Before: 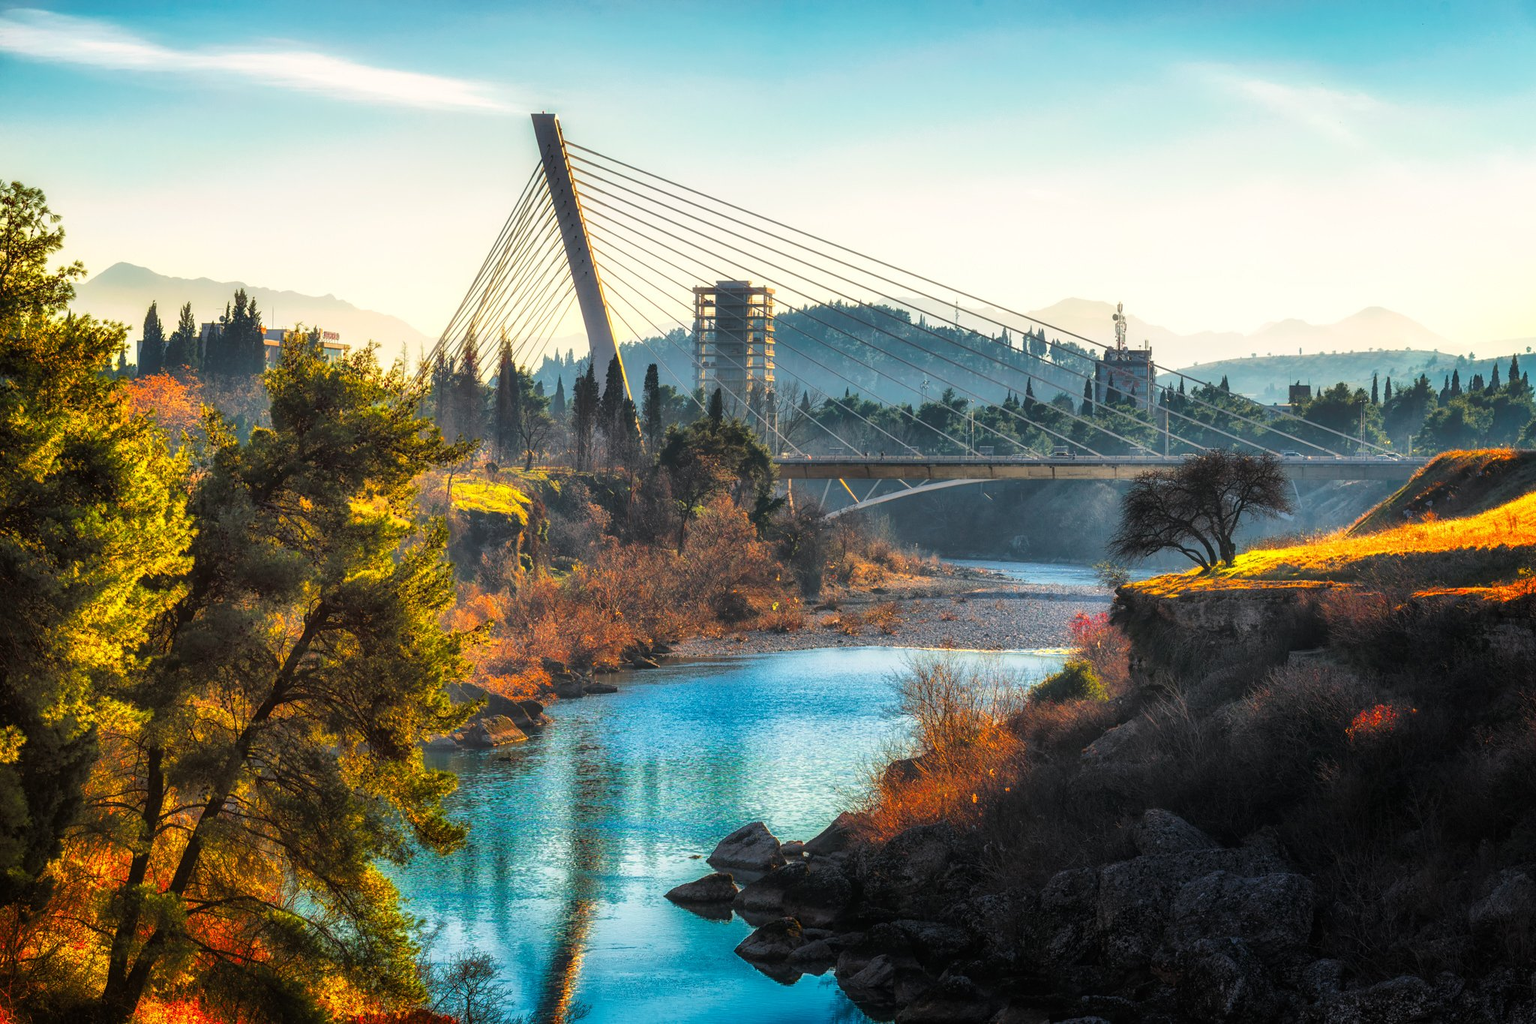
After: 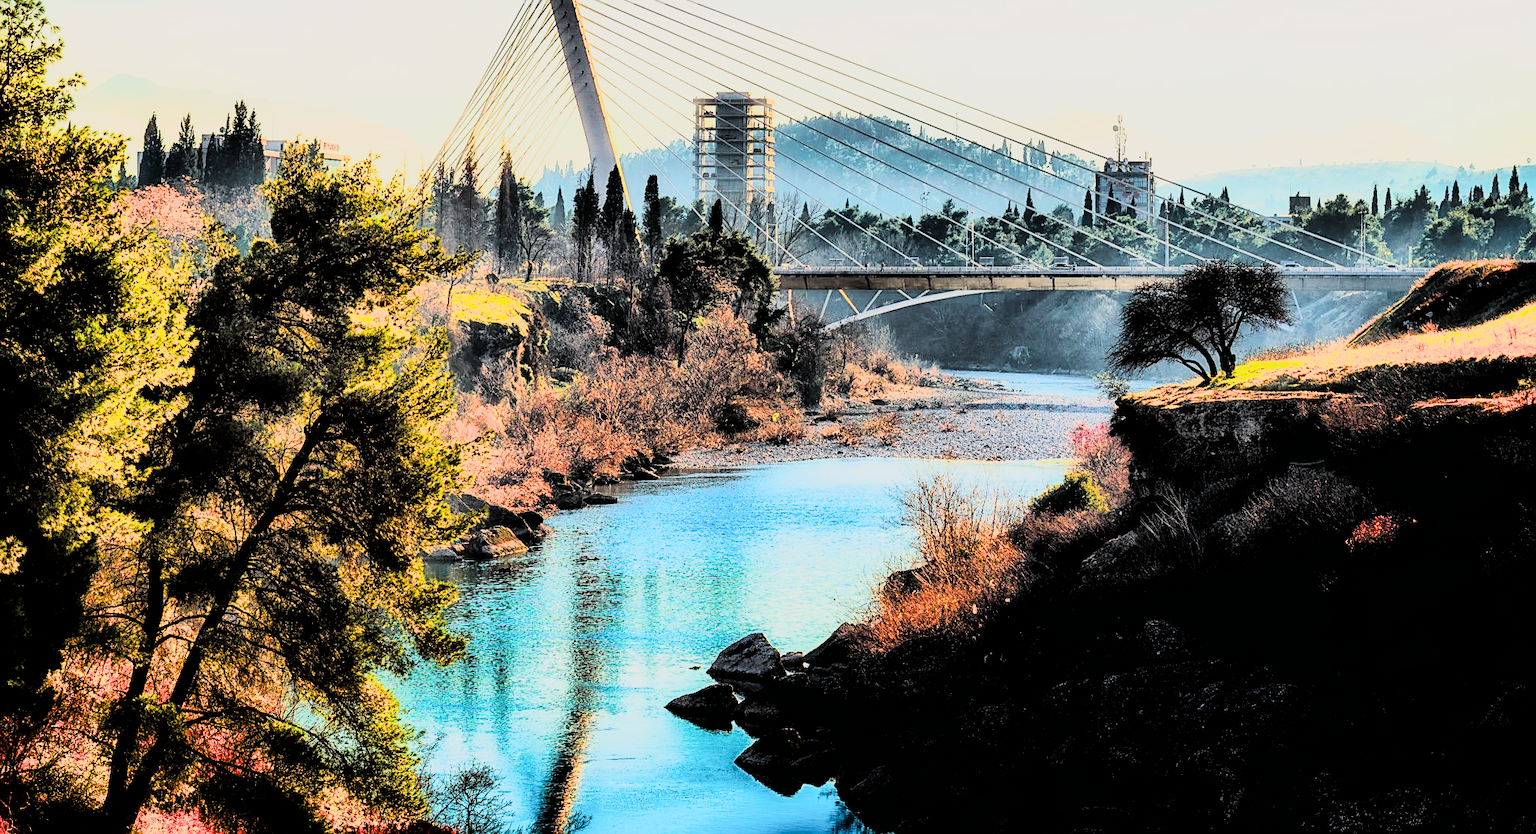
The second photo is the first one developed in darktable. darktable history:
crop and rotate: top 18.507%
rotate and perspective: automatic cropping off
filmic rgb: black relative exposure -5 EV, white relative exposure 3.5 EV, hardness 3.19, contrast 1.2, highlights saturation mix -30%
sharpen: on, module defaults
rgb curve: curves: ch0 [(0, 0) (0.21, 0.15) (0.24, 0.21) (0.5, 0.75) (0.75, 0.96) (0.89, 0.99) (1, 1)]; ch1 [(0, 0.02) (0.21, 0.13) (0.25, 0.2) (0.5, 0.67) (0.75, 0.9) (0.89, 0.97) (1, 1)]; ch2 [(0, 0.02) (0.21, 0.13) (0.25, 0.2) (0.5, 0.67) (0.75, 0.9) (0.89, 0.97) (1, 1)], compensate middle gray true
